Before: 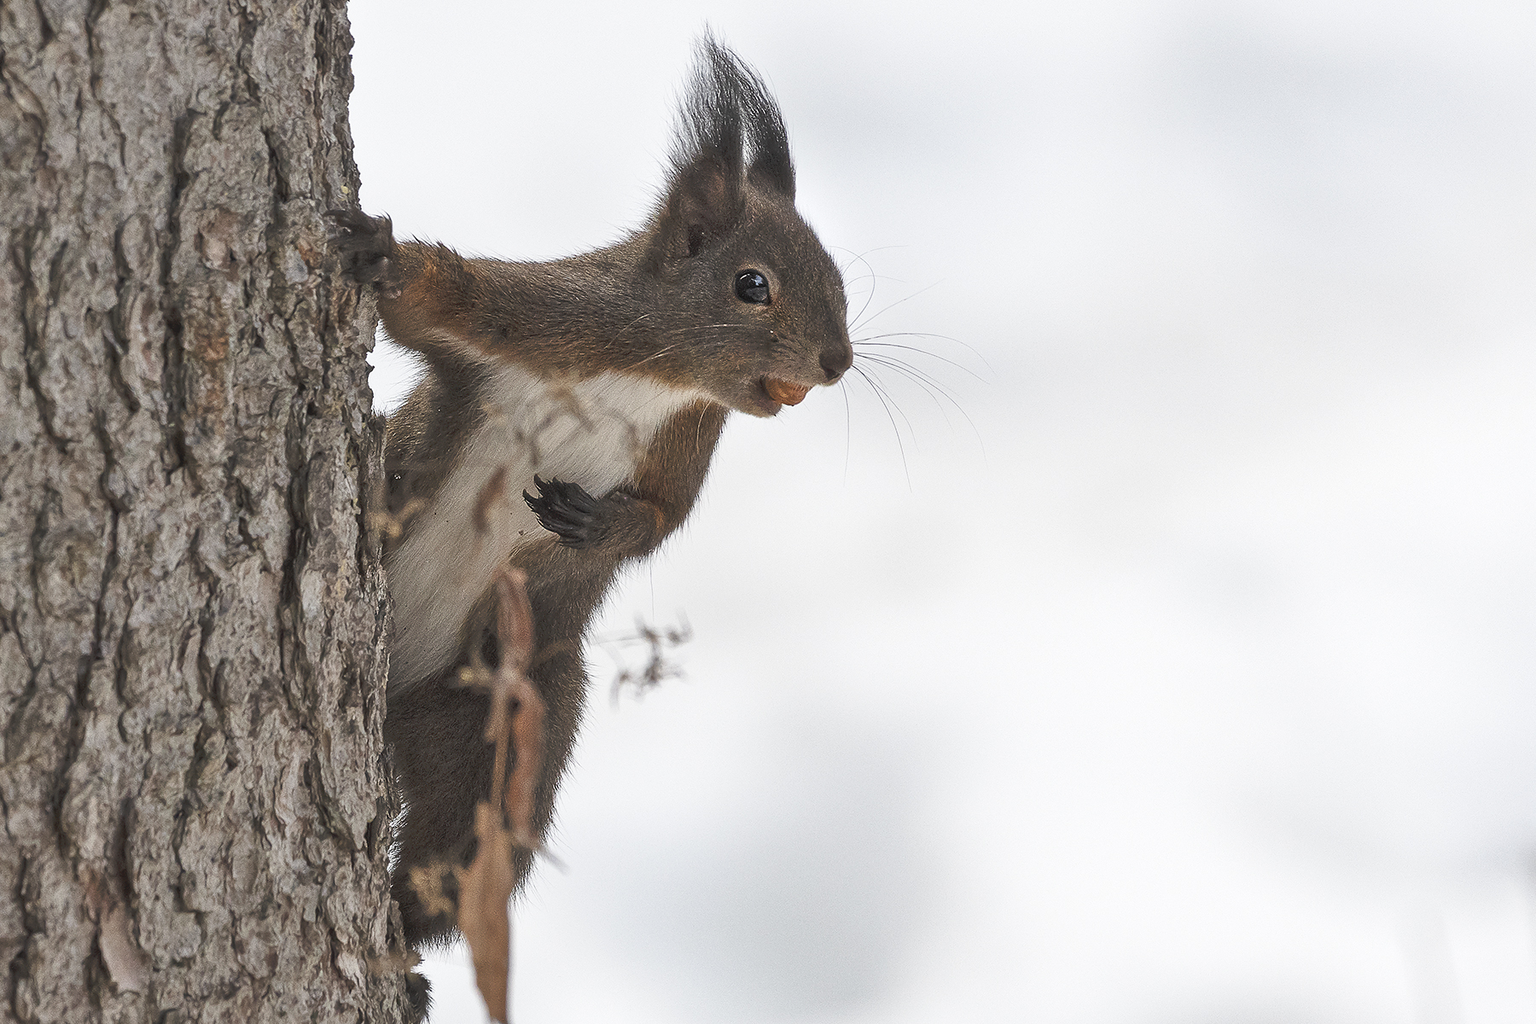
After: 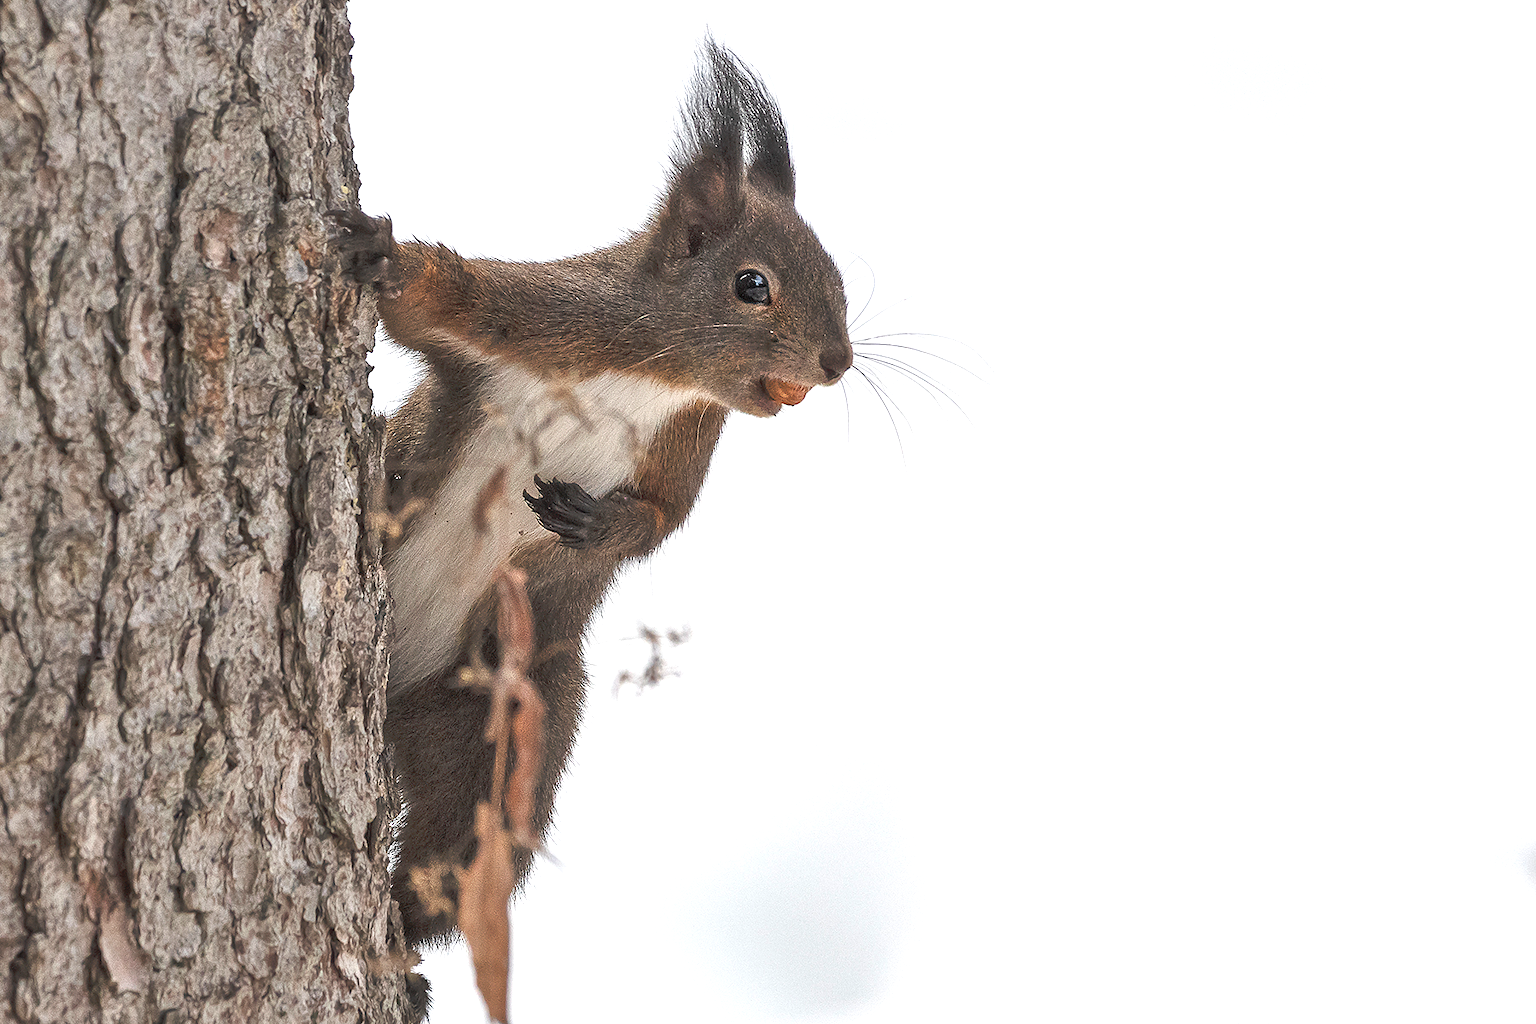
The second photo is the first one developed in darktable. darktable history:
exposure: exposure -0.21 EV, compensate exposure bias true, compensate highlight preservation false
local contrast: highlights 100%, shadows 100%, detail 119%, midtone range 0.2
